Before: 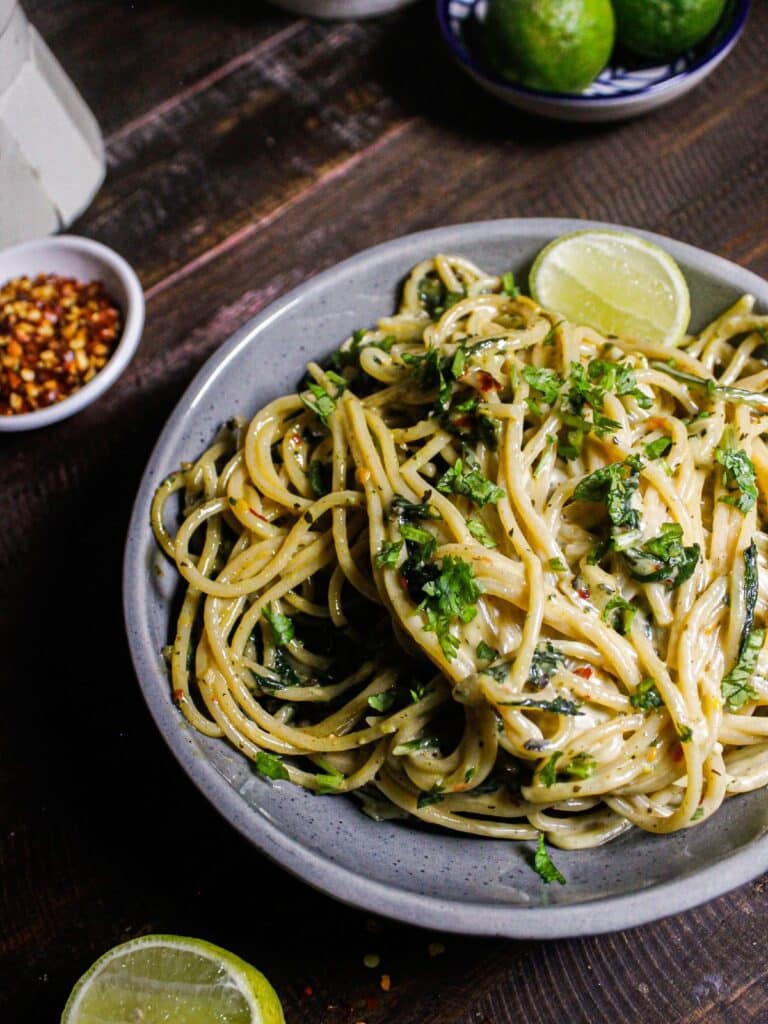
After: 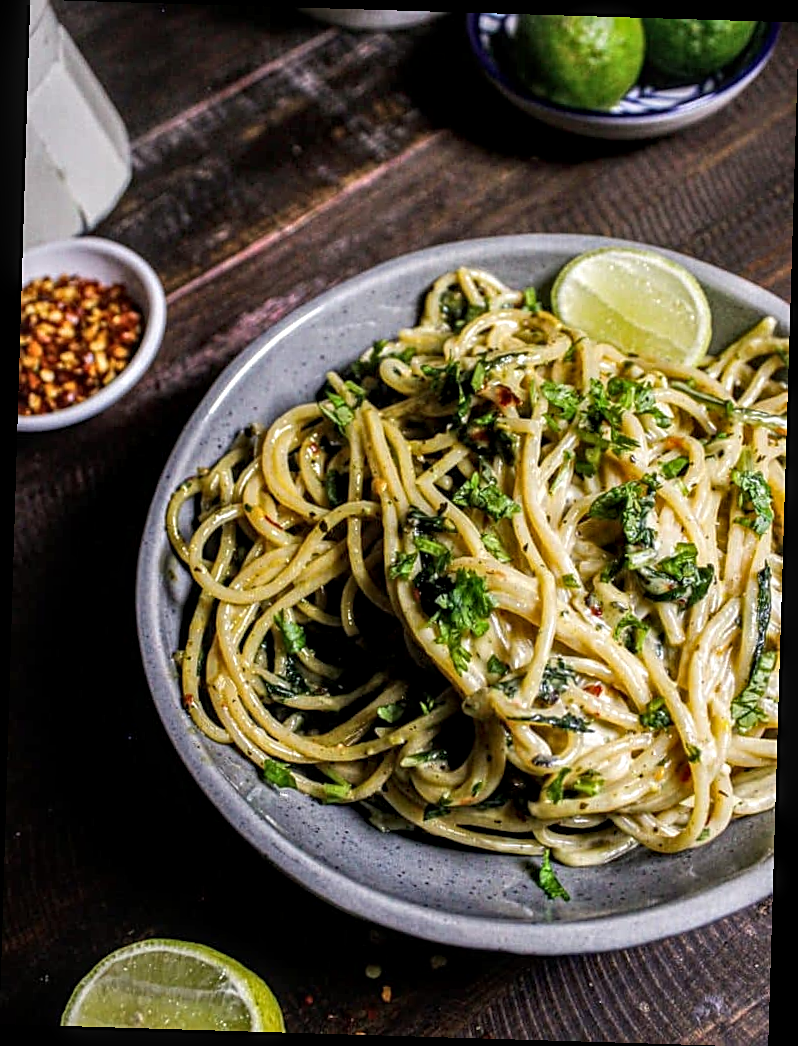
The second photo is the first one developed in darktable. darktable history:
crop and rotate: angle -1.72°
sharpen: amount 0.494
local contrast: detail 142%
